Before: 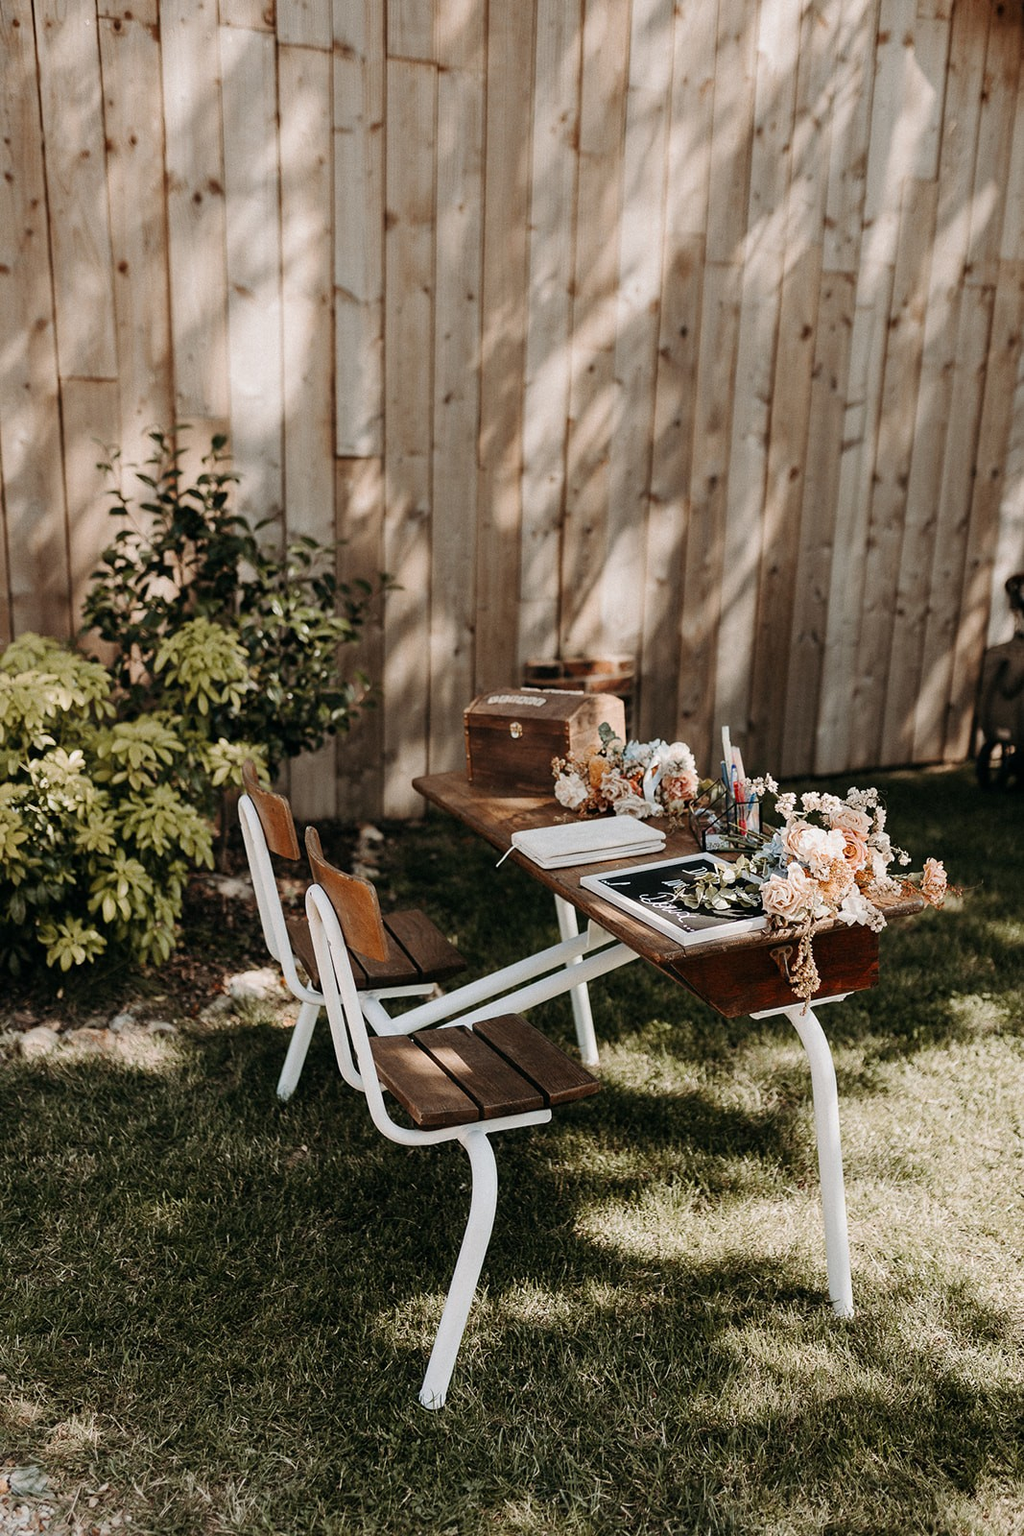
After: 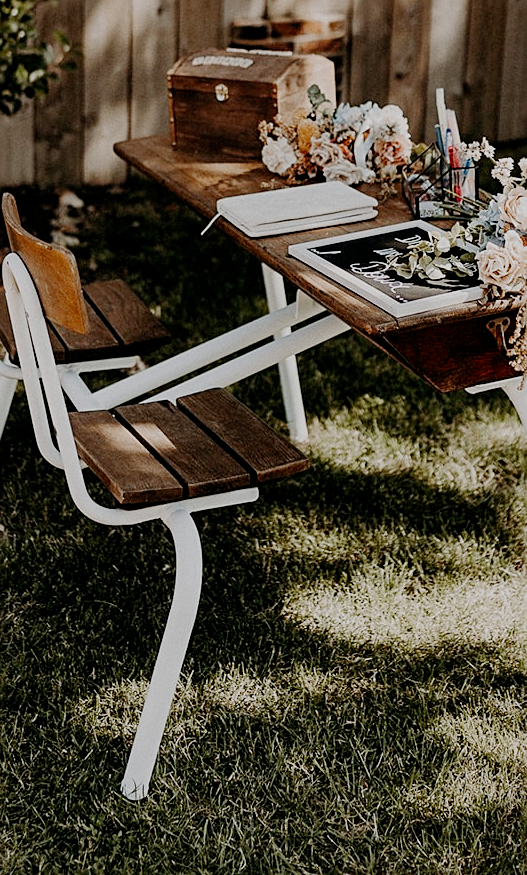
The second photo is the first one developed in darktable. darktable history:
crop: left 29.672%, top 41.786%, right 20.851%, bottom 3.487%
exposure: black level correction 0.001, exposure 0.5 EV, compensate exposure bias true, compensate highlight preservation false
filmic rgb: middle gray luminance 30%, black relative exposure -9 EV, white relative exposure 7 EV, threshold 6 EV, target black luminance 0%, hardness 2.94, latitude 2.04%, contrast 0.963, highlights saturation mix 5%, shadows ↔ highlights balance 12.16%, add noise in highlights 0, preserve chrominance no, color science v3 (2019), use custom middle-gray values true, iterations of high-quality reconstruction 0, contrast in highlights soft, enable highlight reconstruction true
sharpen: radius 2.167, amount 0.381, threshold 0
